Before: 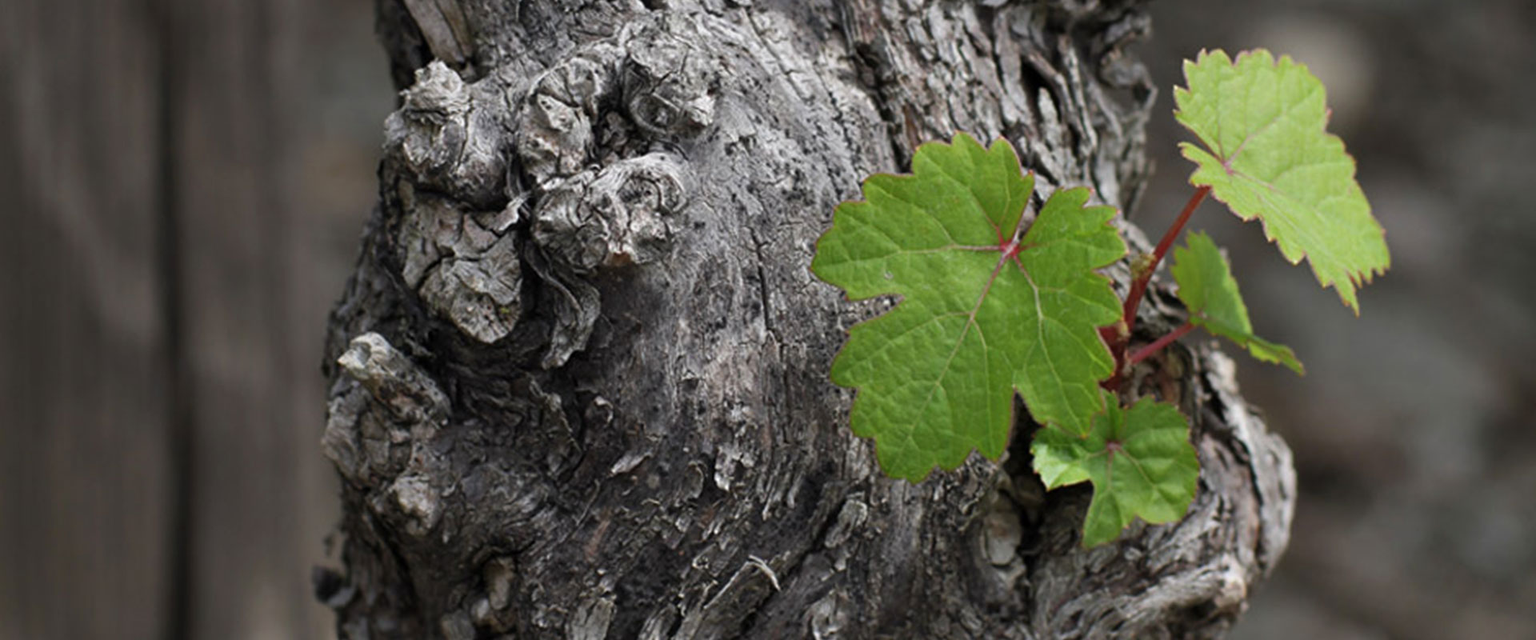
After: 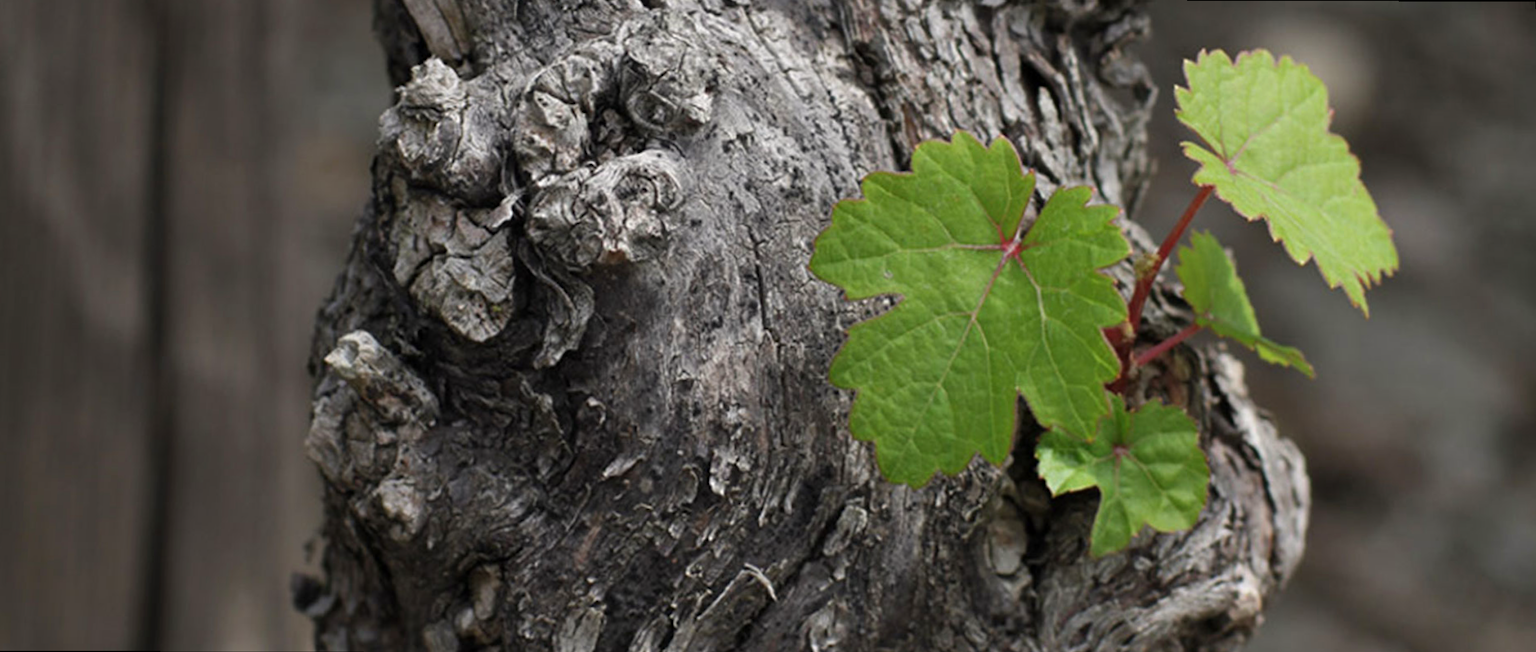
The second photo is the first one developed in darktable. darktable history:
rotate and perspective: rotation 0.226°, lens shift (vertical) -0.042, crop left 0.023, crop right 0.982, crop top 0.006, crop bottom 0.994
white balance: red 1.009, blue 0.985
